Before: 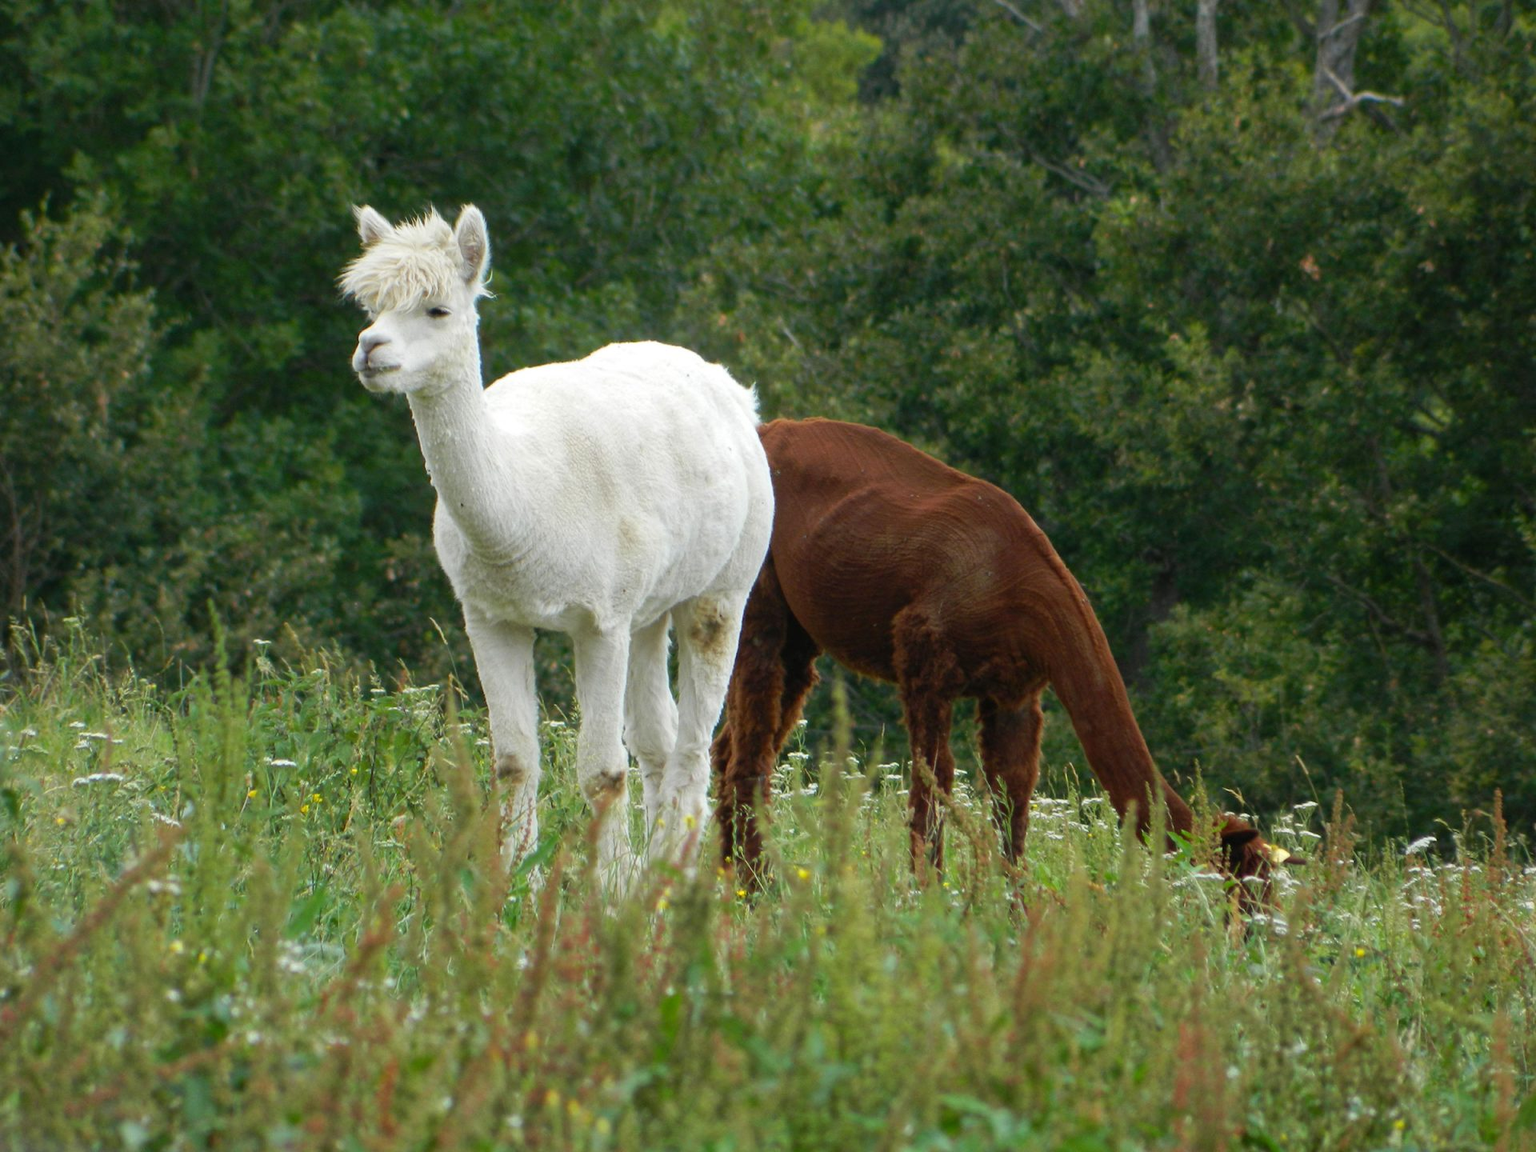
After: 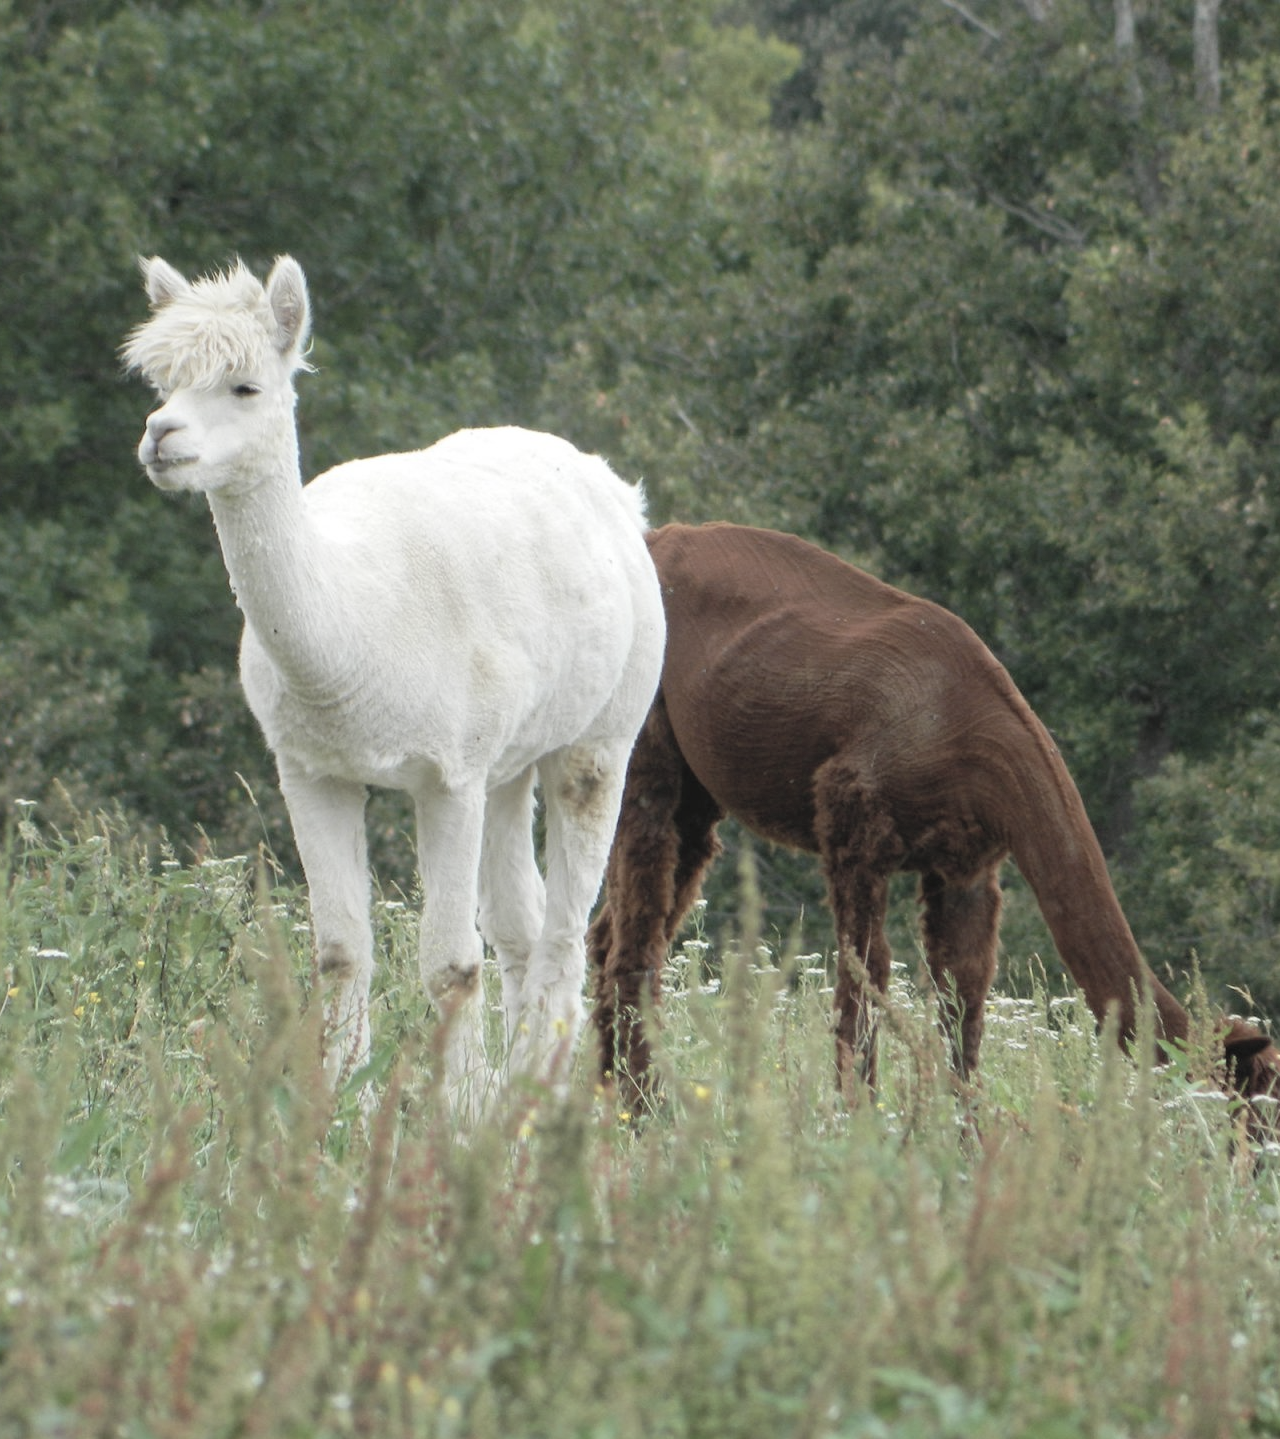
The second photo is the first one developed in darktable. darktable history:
contrast brightness saturation: brightness 0.18, saturation -0.5
crop and rotate: left 15.754%, right 17.579%
